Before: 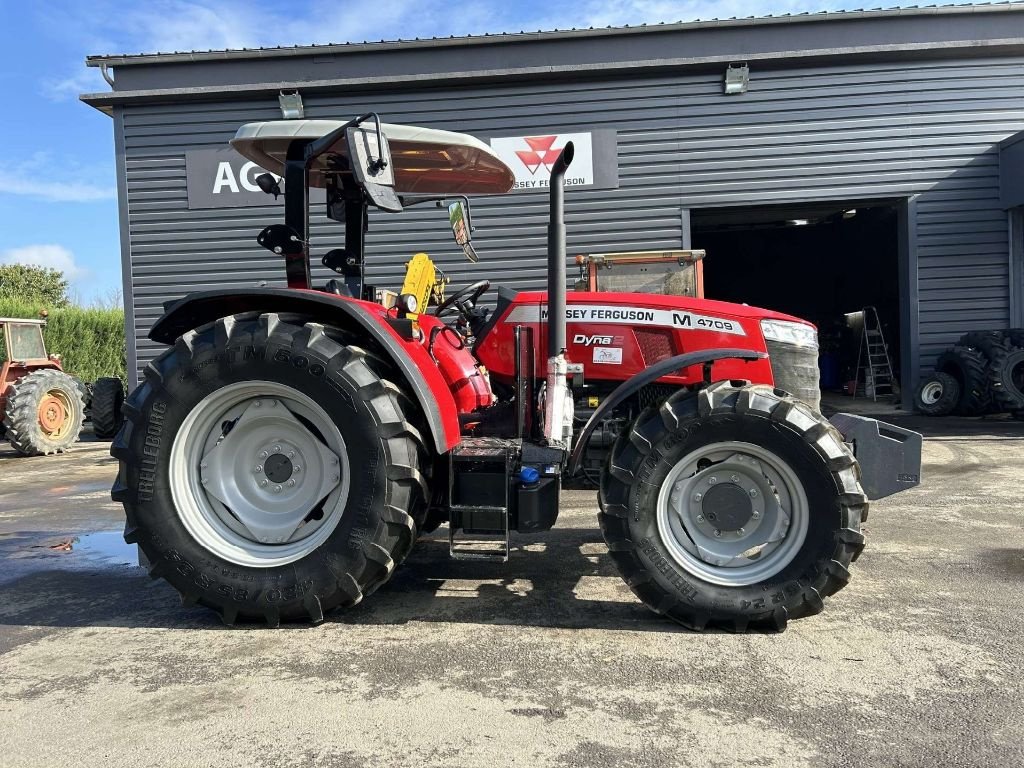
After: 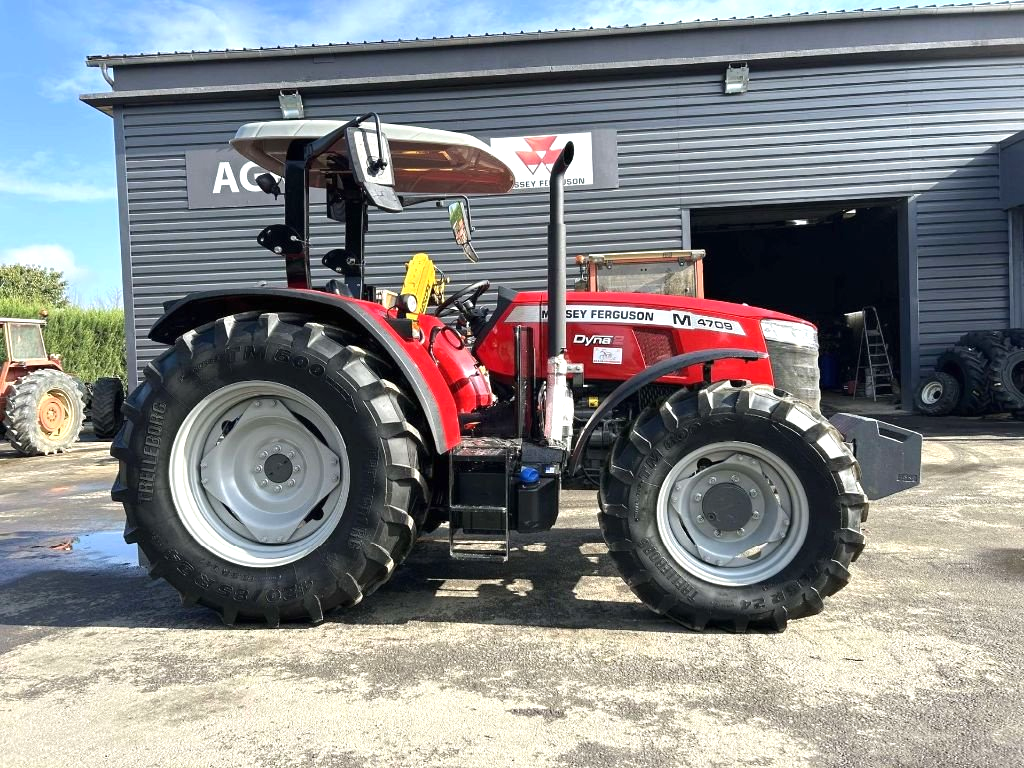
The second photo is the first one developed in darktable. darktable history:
levels: levels [0, 0.498, 1]
exposure: black level correction 0, exposure 0.5 EV, compensate exposure bias true, compensate highlight preservation false
